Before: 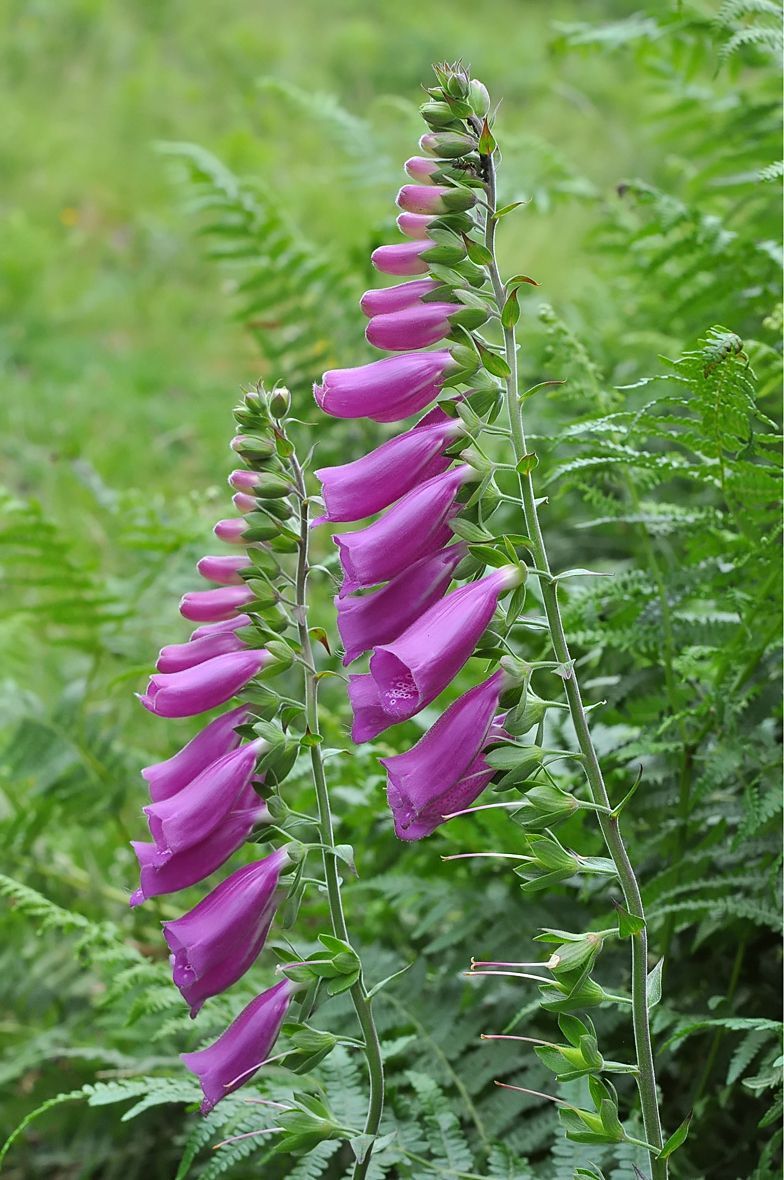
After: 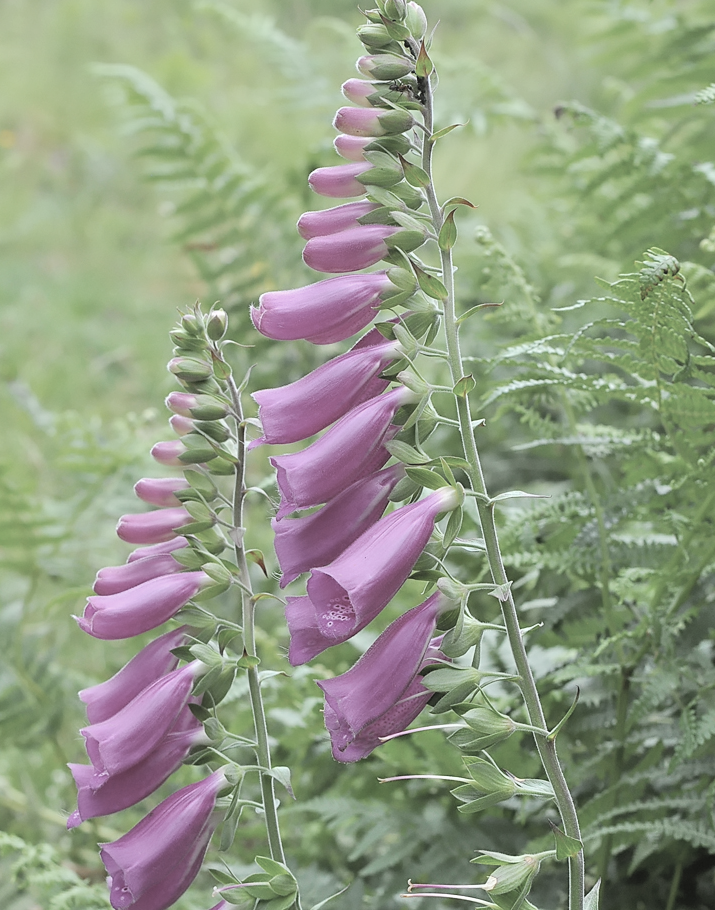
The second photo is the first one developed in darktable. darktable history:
contrast brightness saturation: brightness 0.18, saturation -0.5
crop: left 8.155%, top 6.611%, bottom 15.385%
